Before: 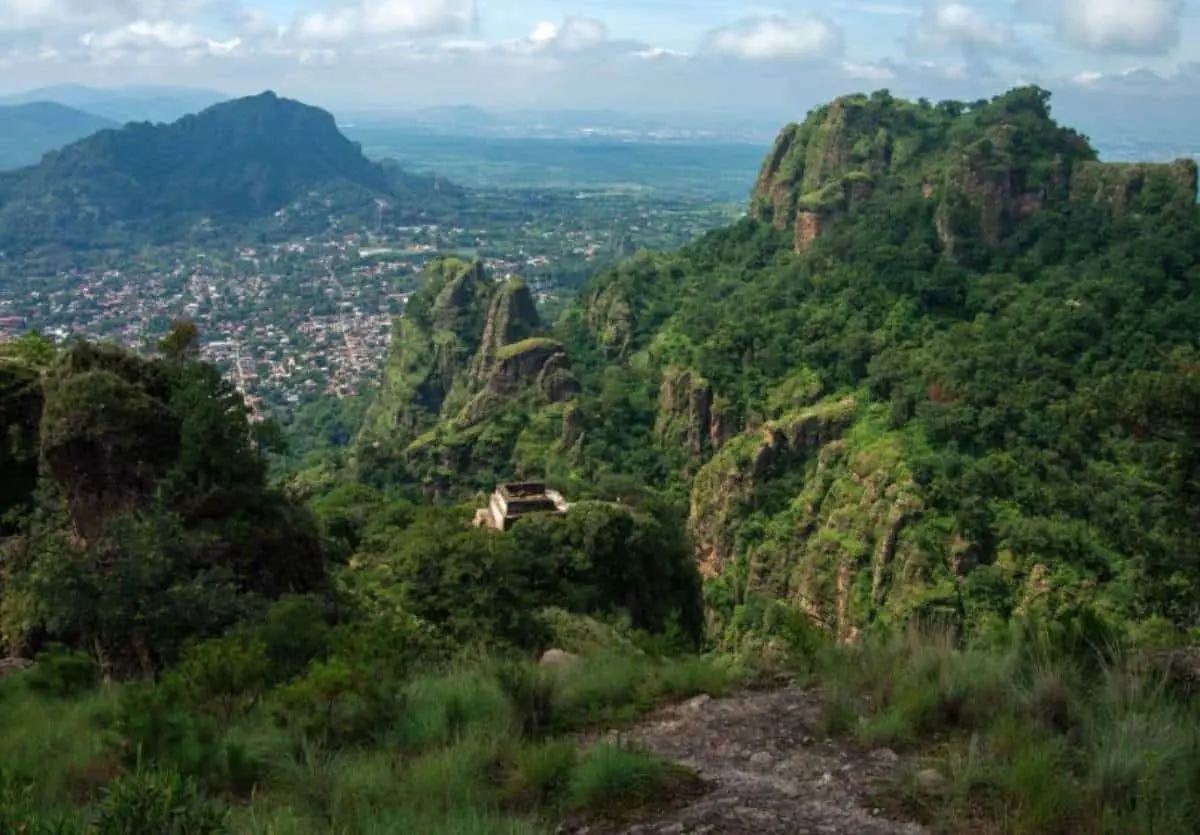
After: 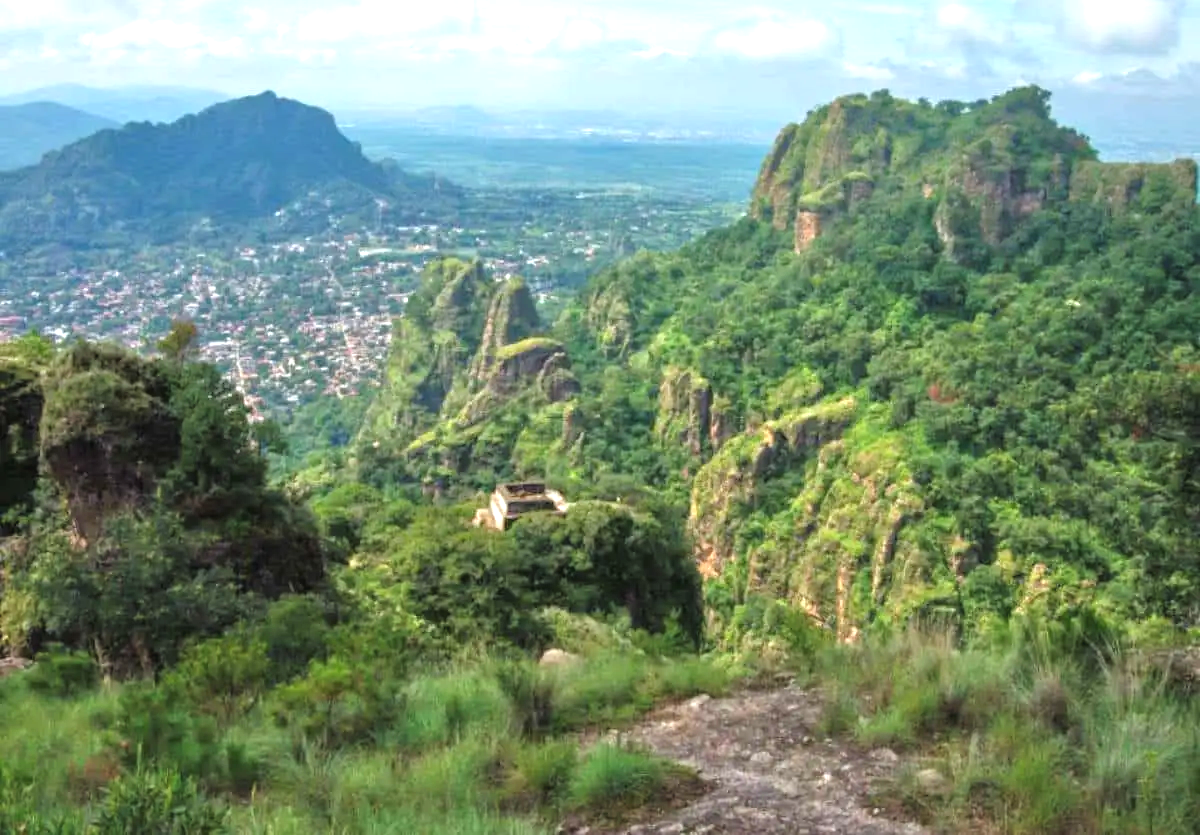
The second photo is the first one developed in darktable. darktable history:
tone equalizer: -7 EV 0.15 EV, -6 EV 0.6 EV, -5 EV 1.15 EV, -4 EV 1.33 EV, -3 EV 1.15 EV, -2 EV 0.6 EV, -1 EV 0.15 EV, mask exposure compensation -0.5 EV
exposure: black level correction -0.002, exposure 0.708 EV, compensate exposure bias true, compensate highlight preservation false
